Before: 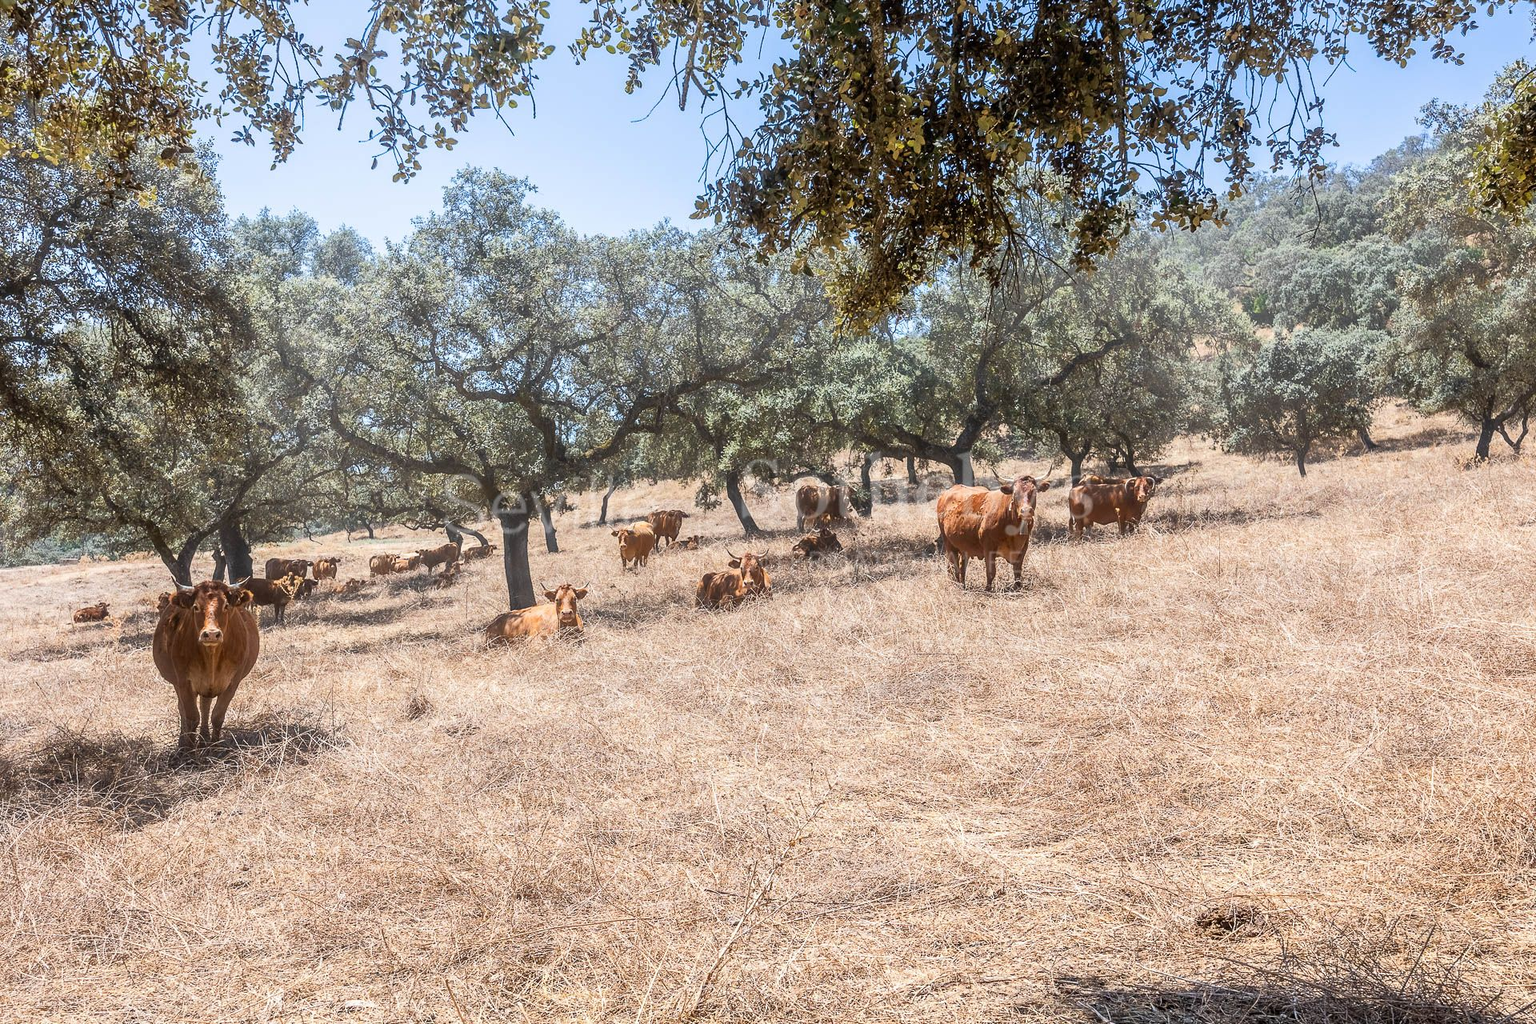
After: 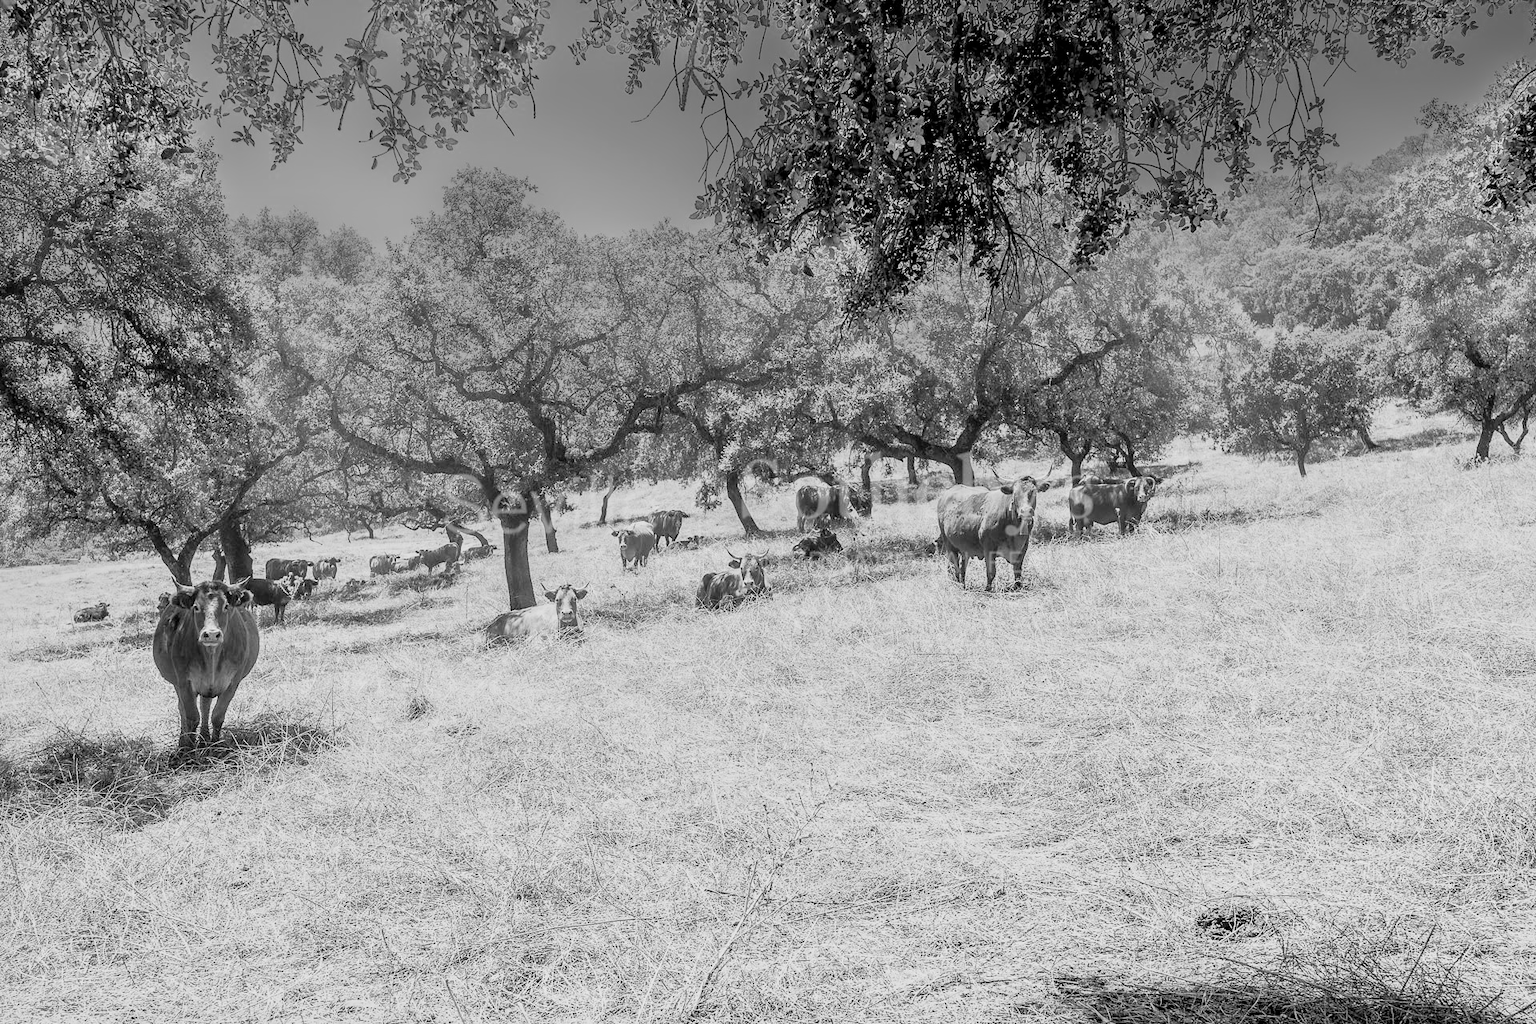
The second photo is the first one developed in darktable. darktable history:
color correction: highlights a* 1.59, highlights b* -1.7, saturation 2.48
color calibration: illuminant as shot in camera, x 0.366, y 0.378, temperature 4425.7 K, saturation algorithm version 1 (2020)
monochrome: a 26.22, b 42.67, size 0.8
filmic rgb: black relative exposure -5 EV, hardness 2.88, contrast 1.1
exposure: exposure 0.7 EV, compensate highlight preservation false
